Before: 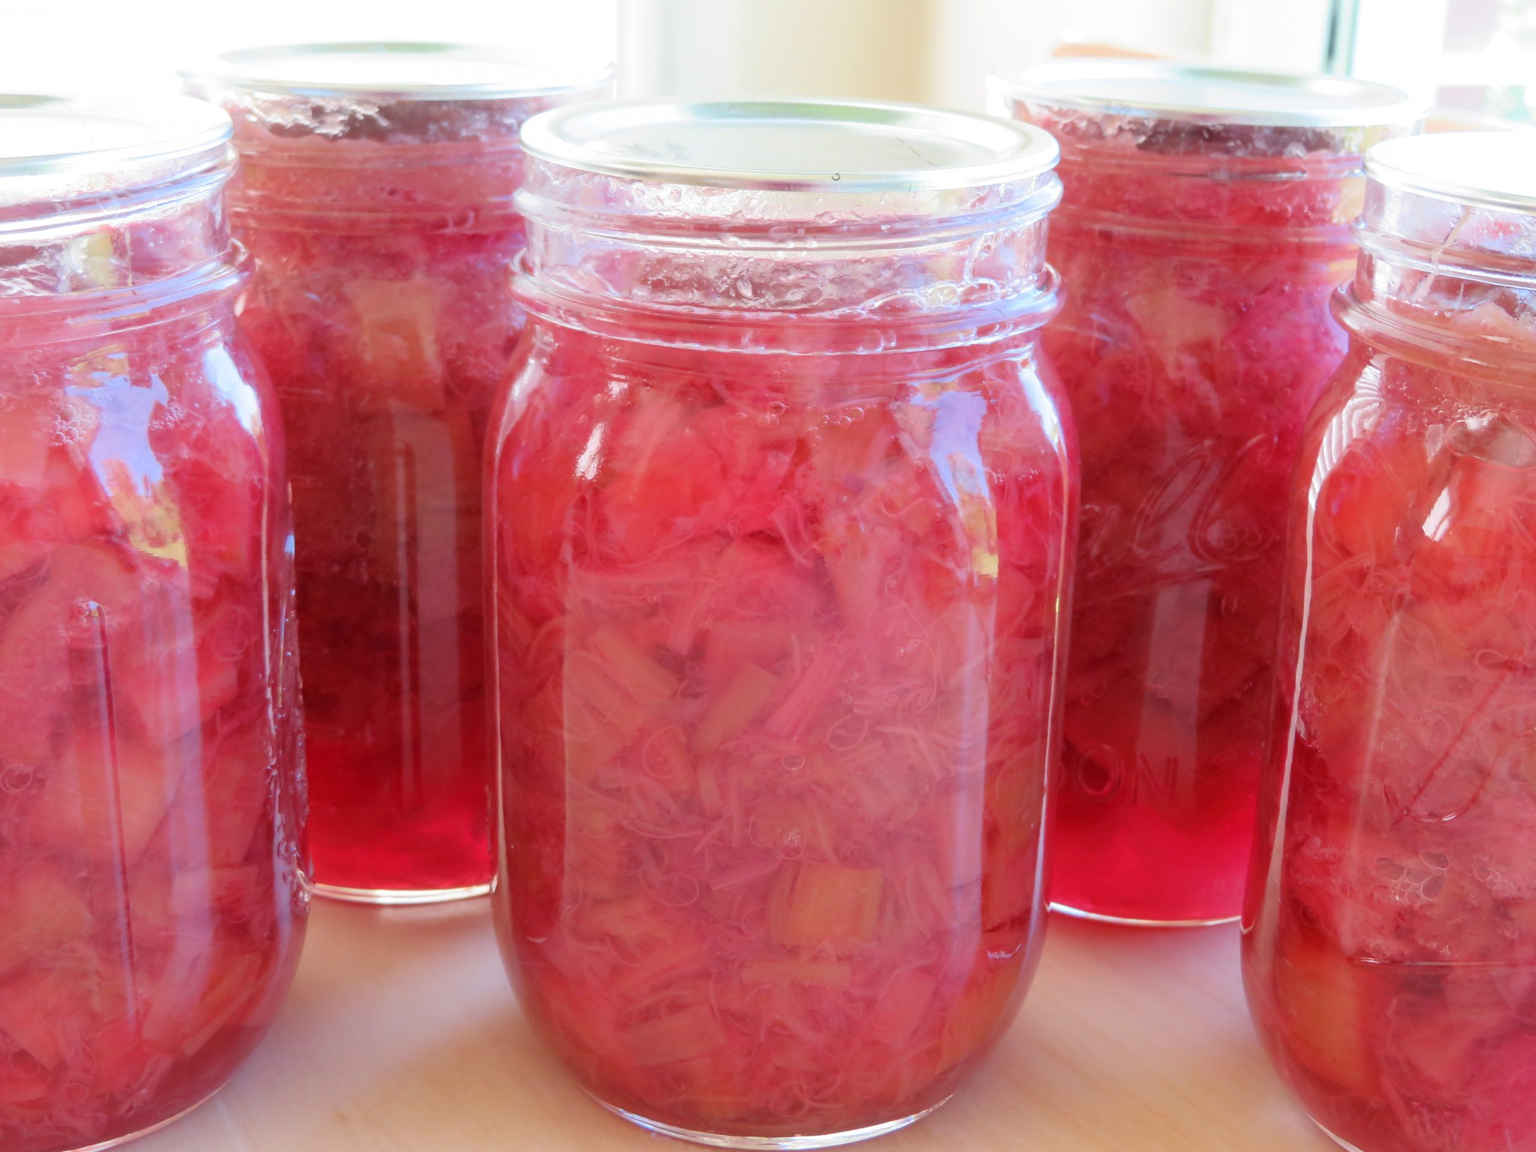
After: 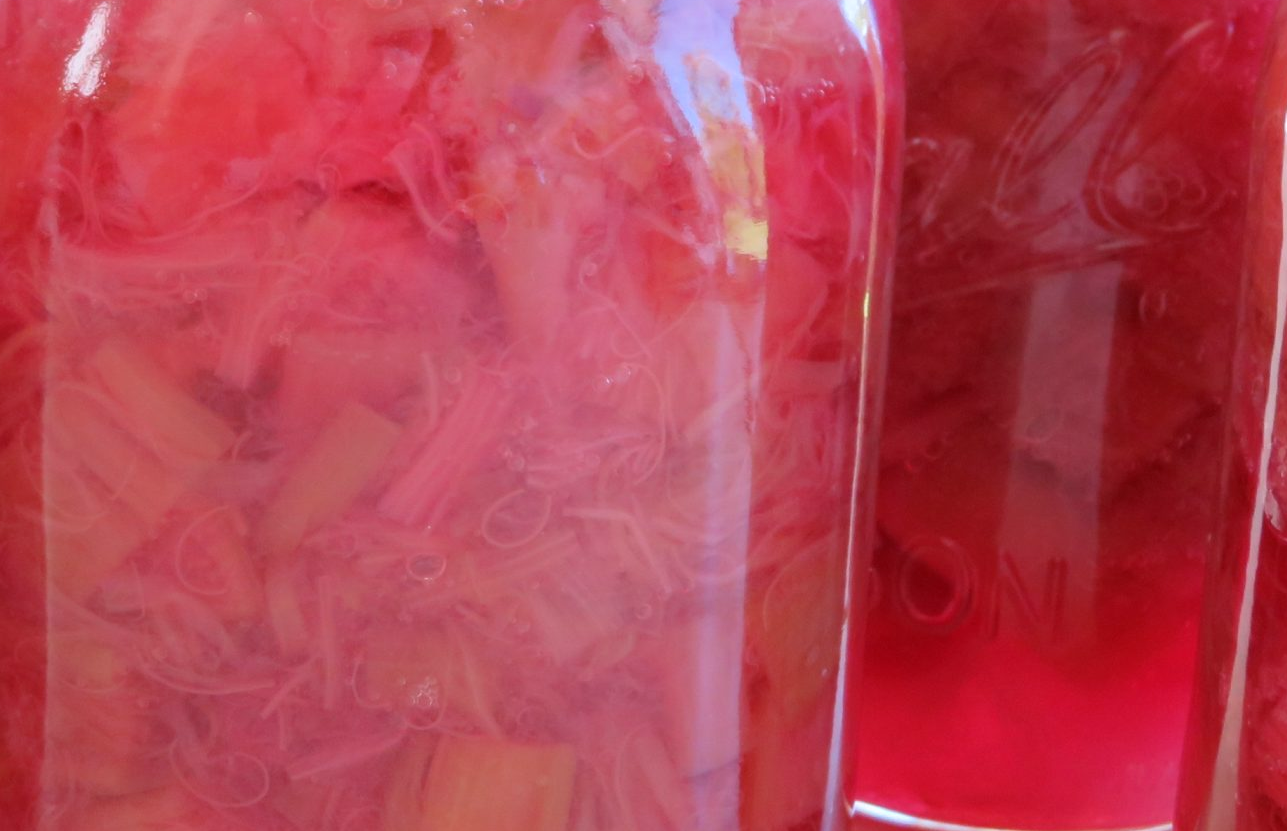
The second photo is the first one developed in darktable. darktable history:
white balance: red 0.98, blue 1.034
crop: left 35.03%, top 36.625%, right 14.663%, bottom 20.057%
